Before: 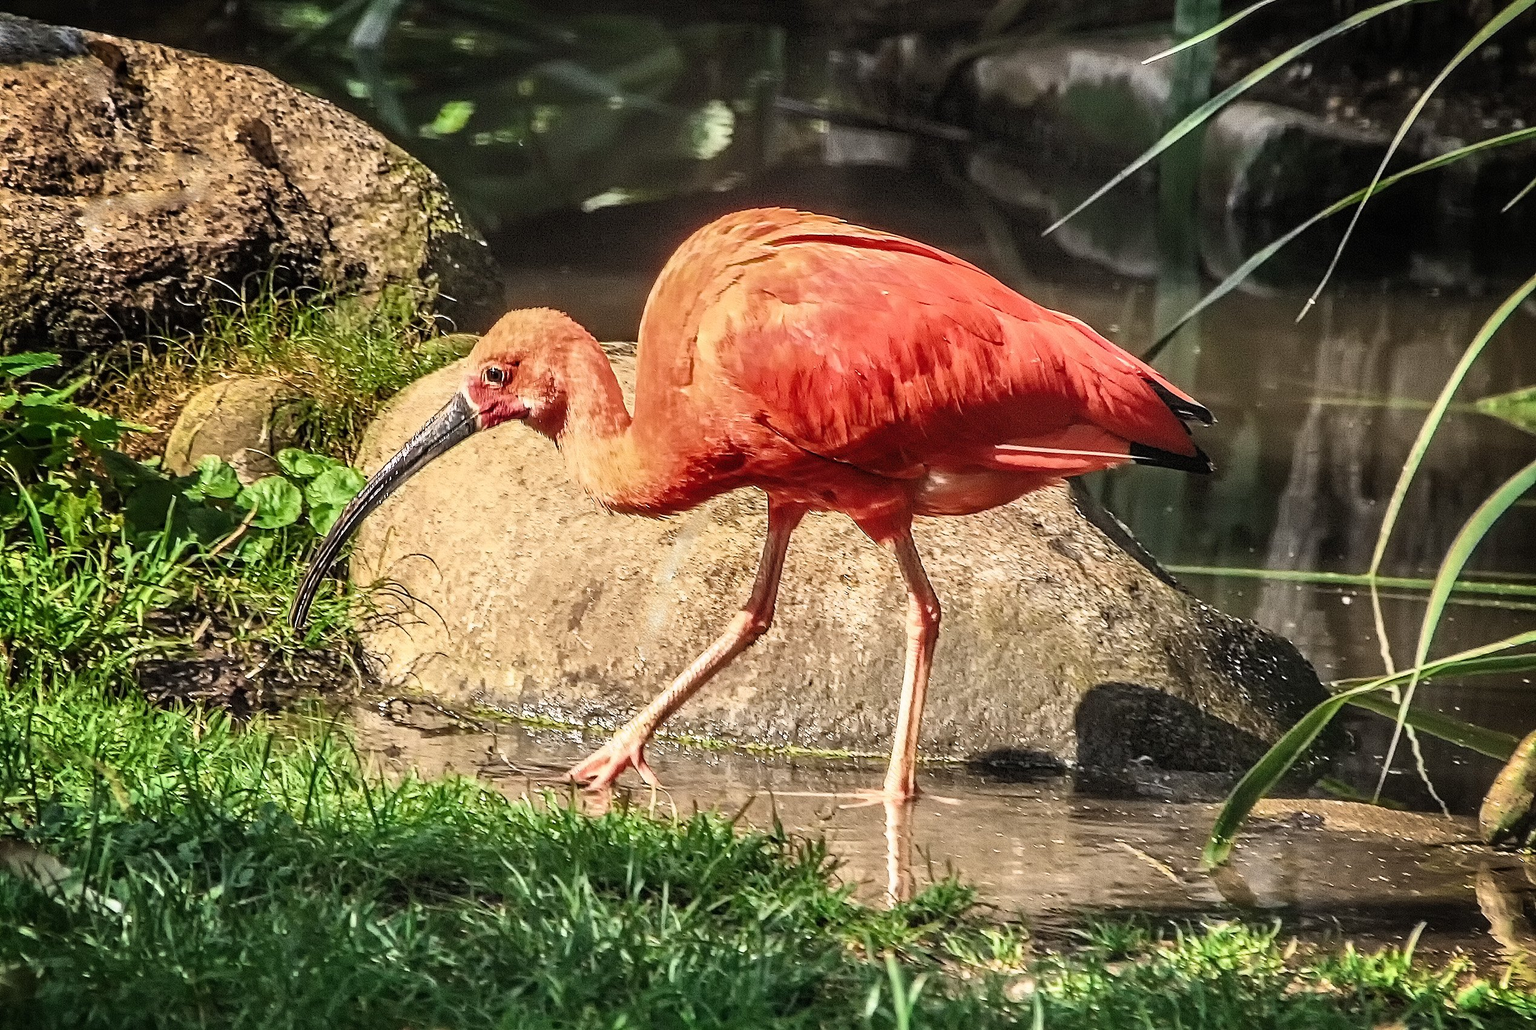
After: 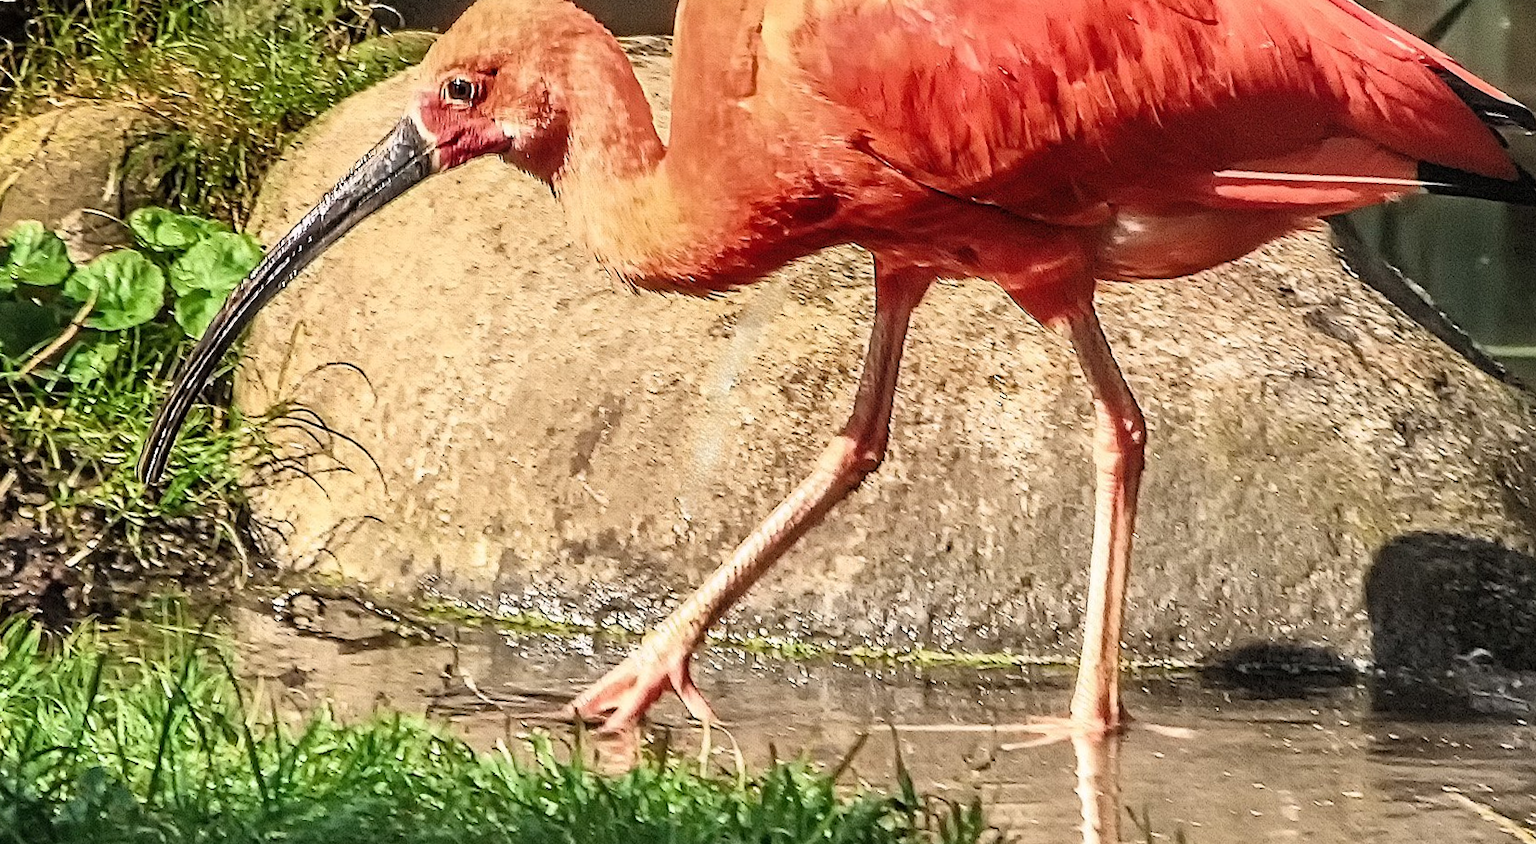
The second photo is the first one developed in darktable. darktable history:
crop: left 11.123%, top 27.61%, right 18.3%, bottom 17.034%
rotate and perspective: rotation -1.68°, lens shift (vertical) -0.146, crop left 0.049, crop right 0.912, crop top 0.032, crop bottom 0.96
